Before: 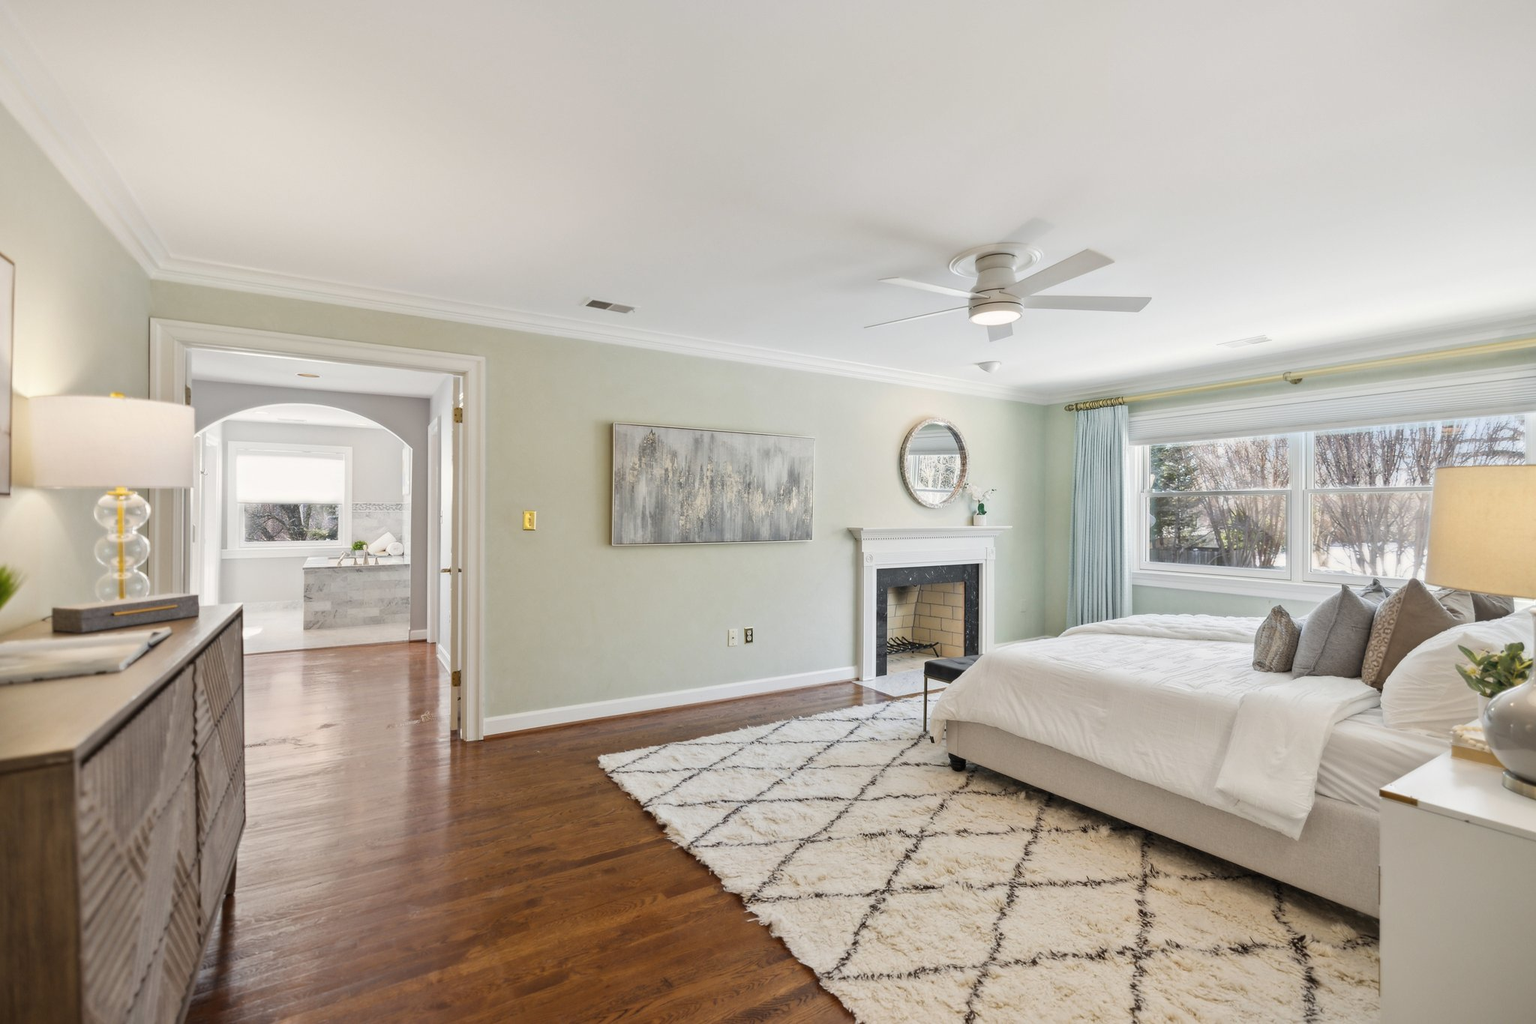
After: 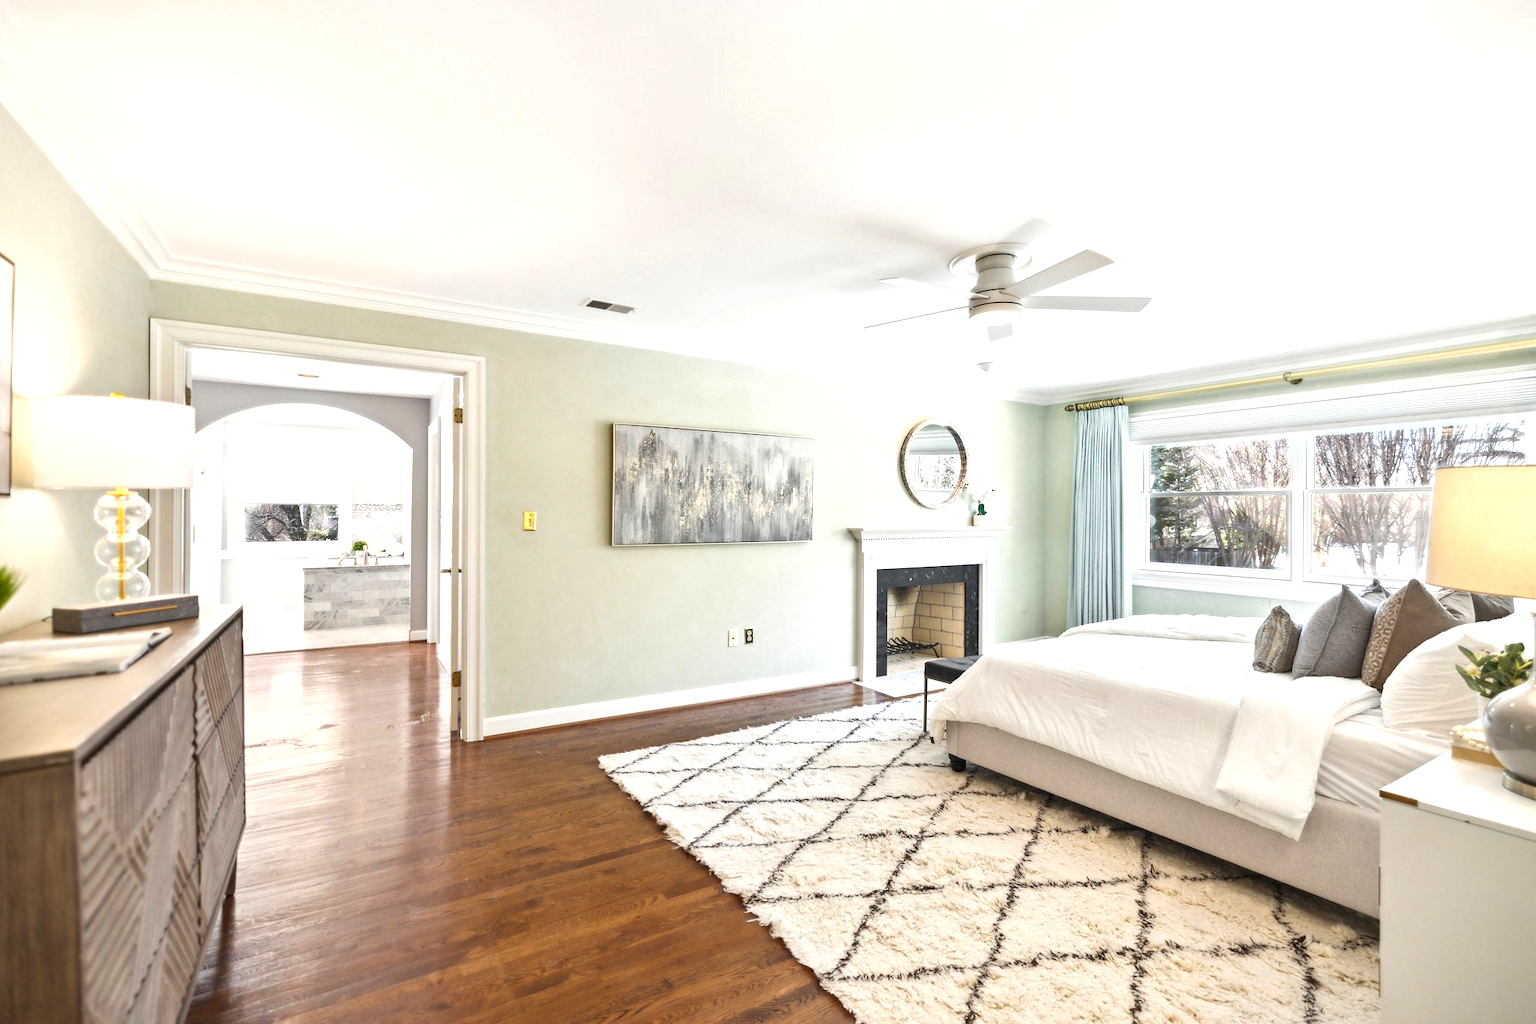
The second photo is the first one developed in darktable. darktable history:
shadows and highlights: shadows 32.09, highlights -31.73, soften with gaussian
exposure: exposure 0.807 EV, compensate exposure bias true, compensate highlight preservation false
